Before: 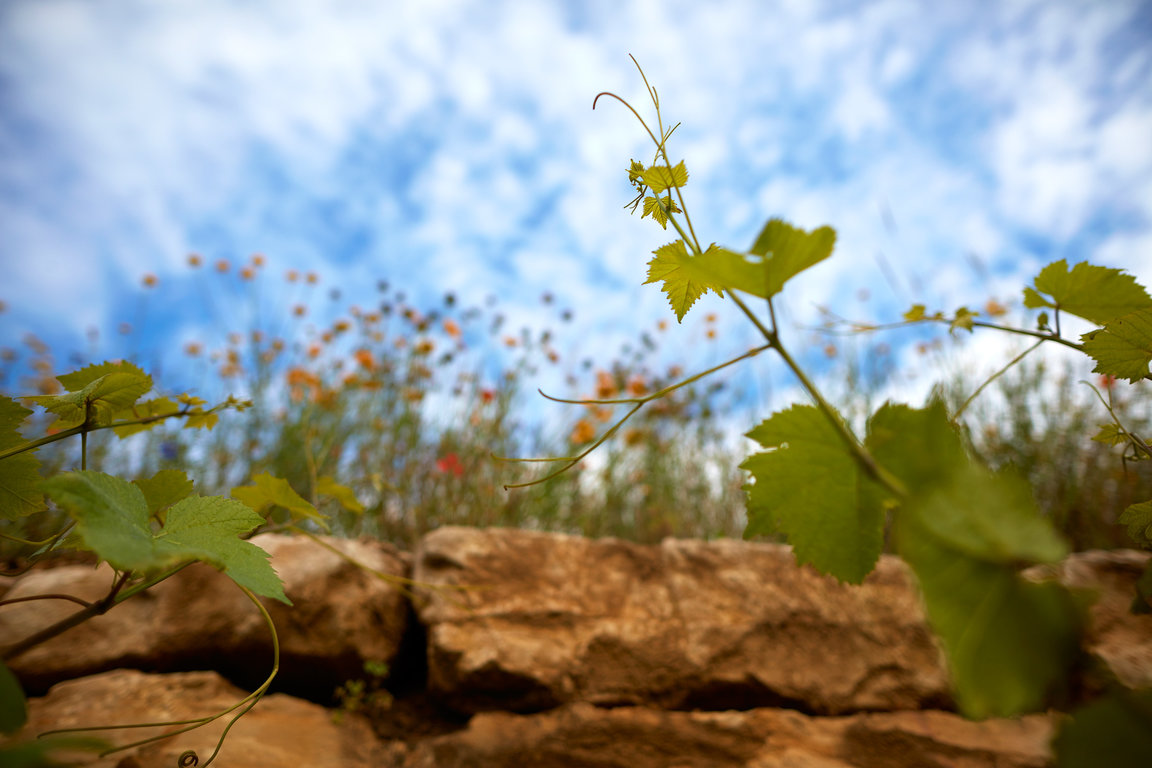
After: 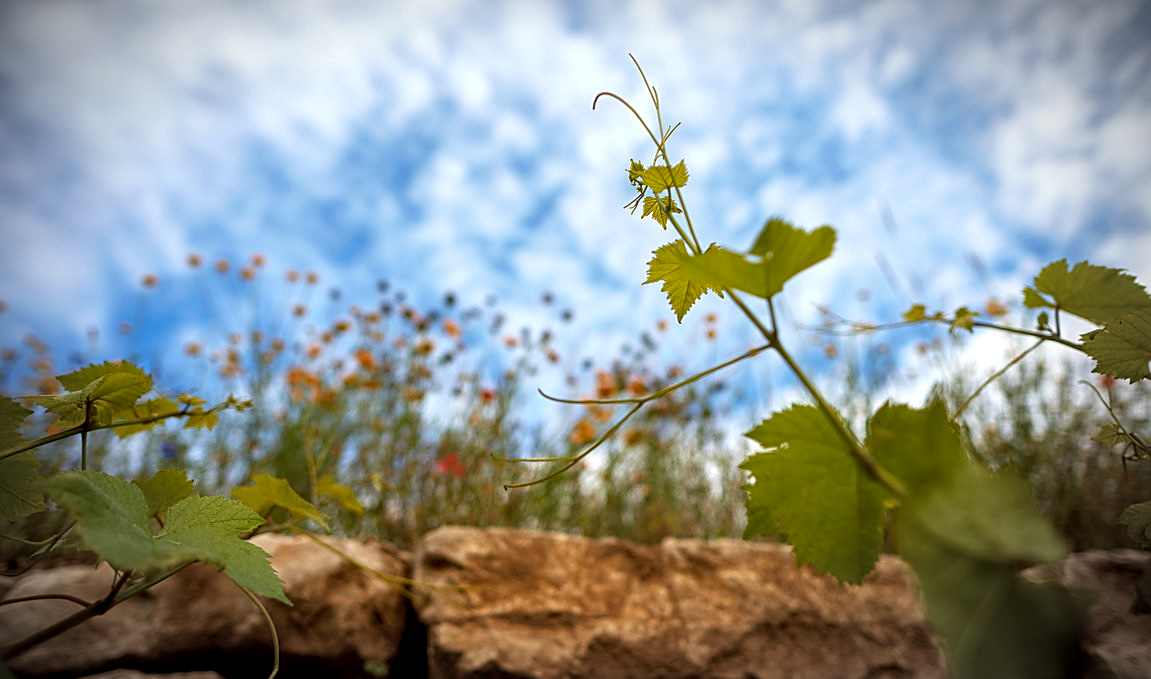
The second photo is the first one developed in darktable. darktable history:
crop and rotate: top 0%, bottom 11.54%
local contrast: on, module defaults
sharpen: on, module defaults
vignetting: center (-0.033, -0.042), automatic ratio true
shadows and highlights: shadows 24.76, highlights -23.45
